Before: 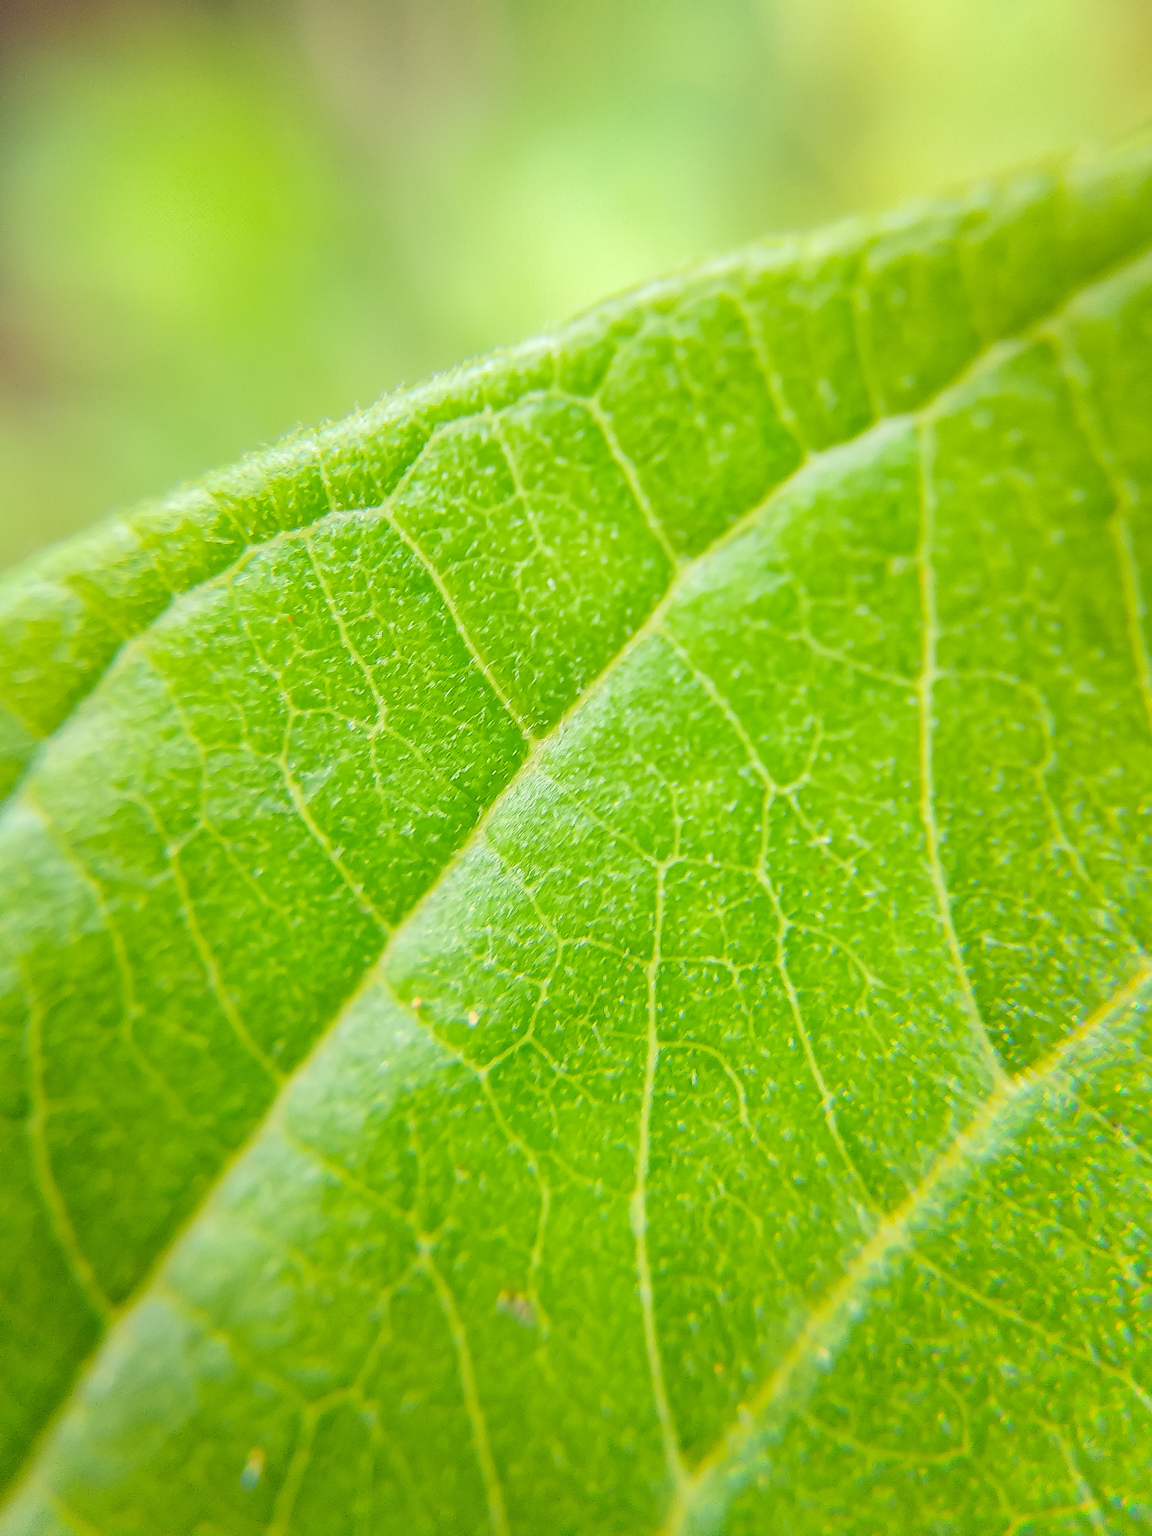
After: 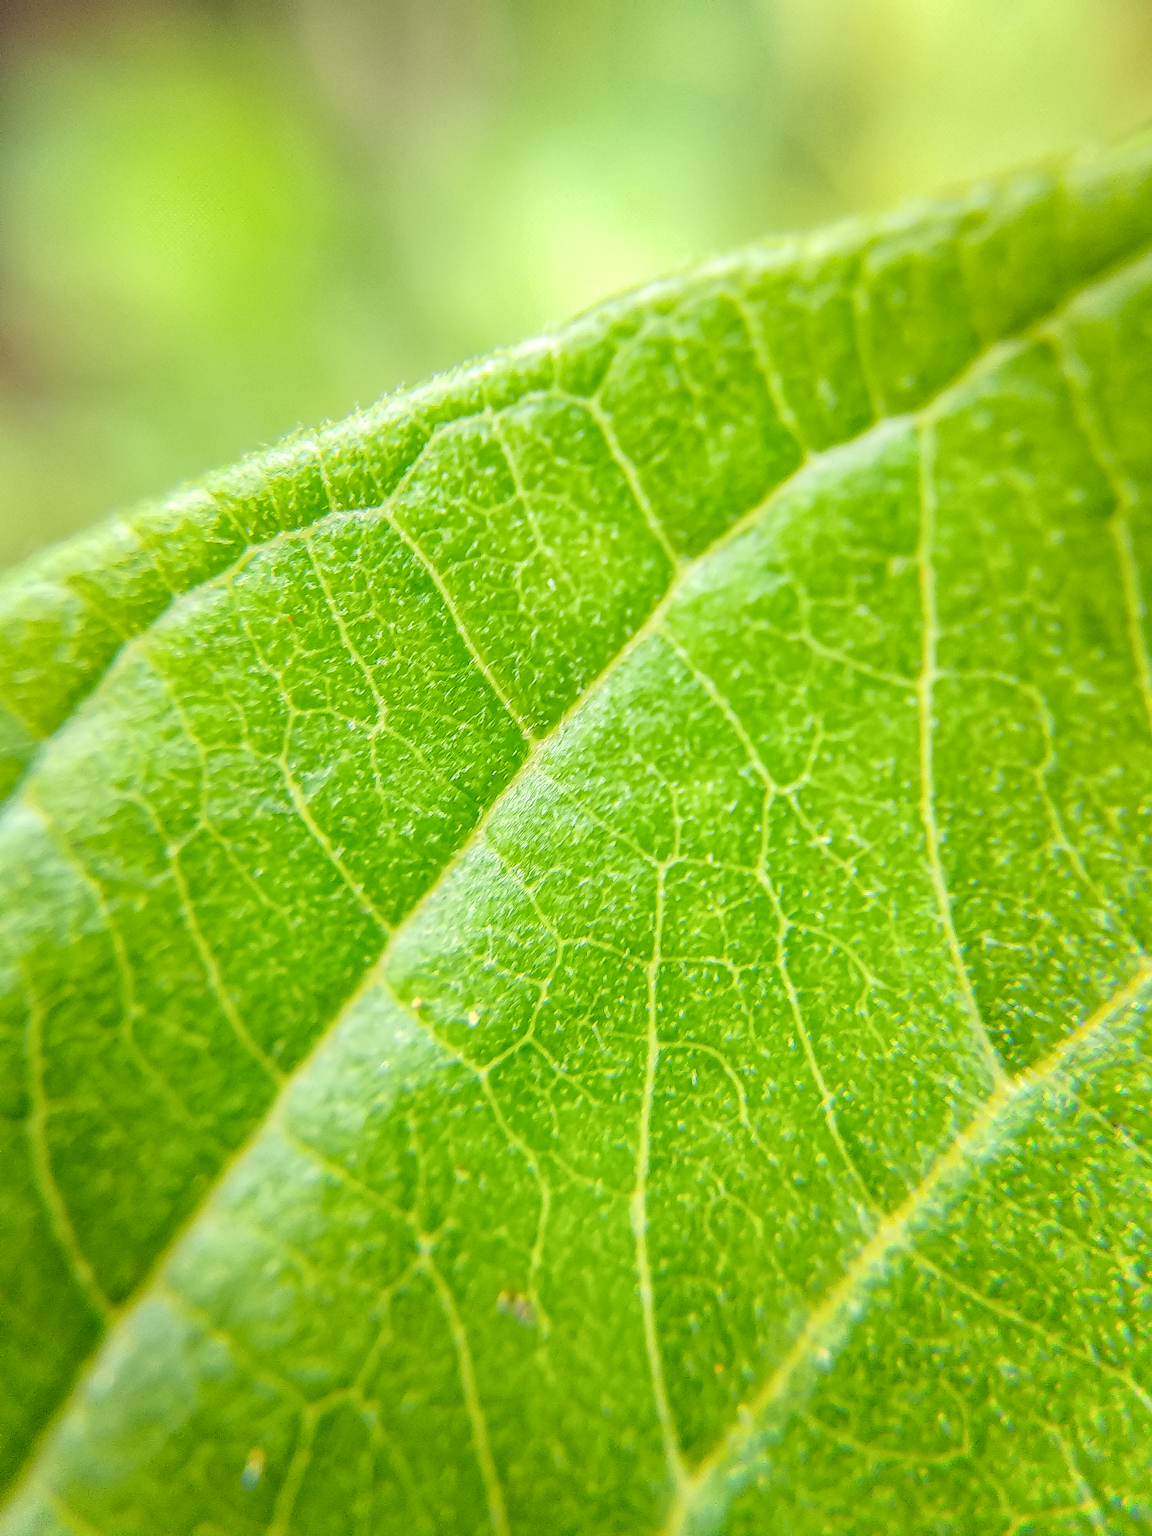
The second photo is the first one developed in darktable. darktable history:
local contrast: highlights 75%, shadows 55%, detail 177%, midtone range 0.21
